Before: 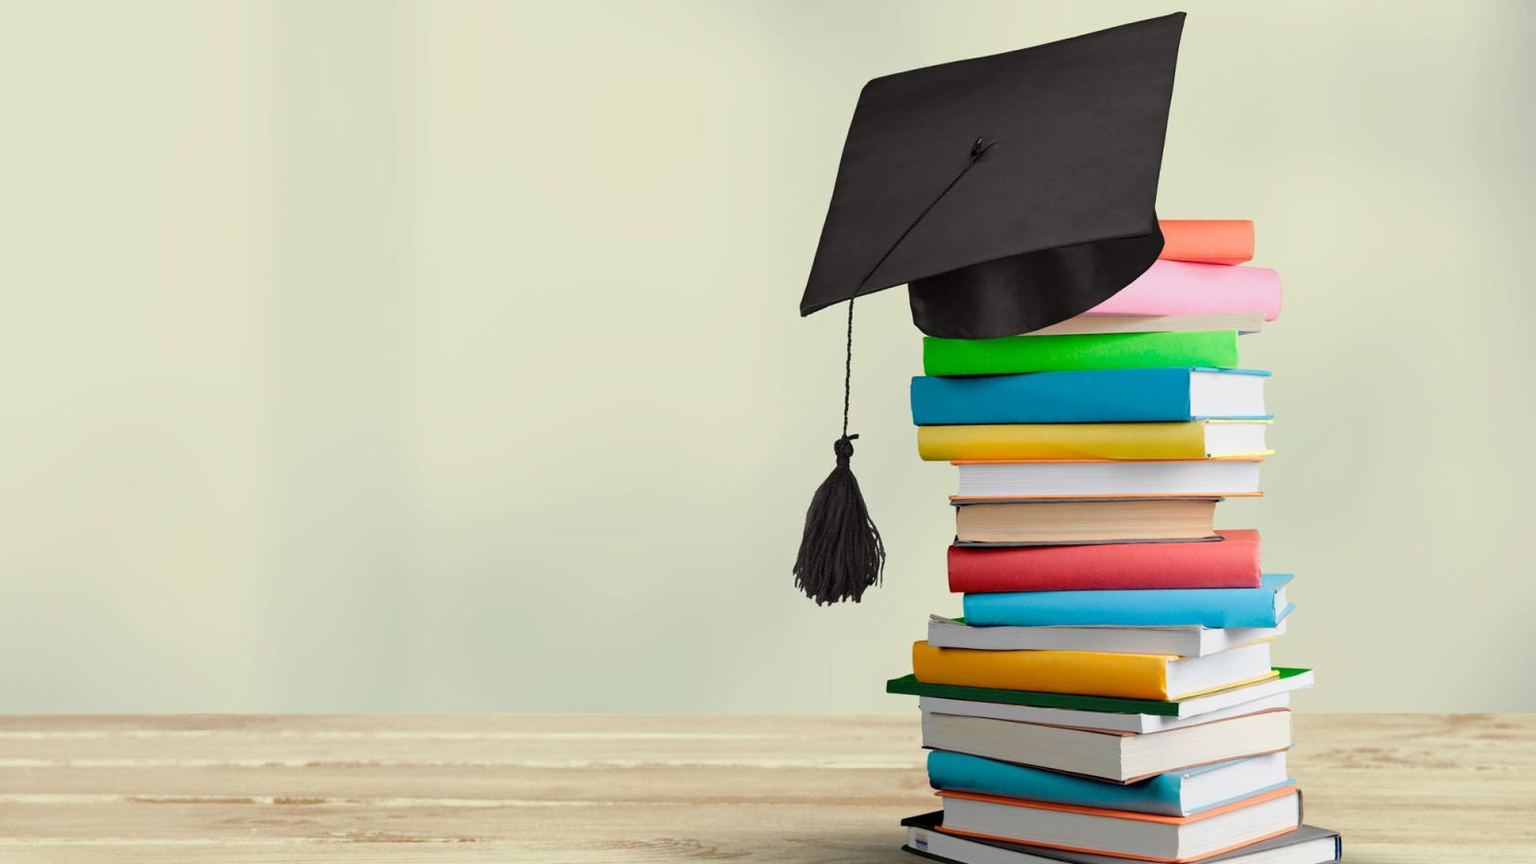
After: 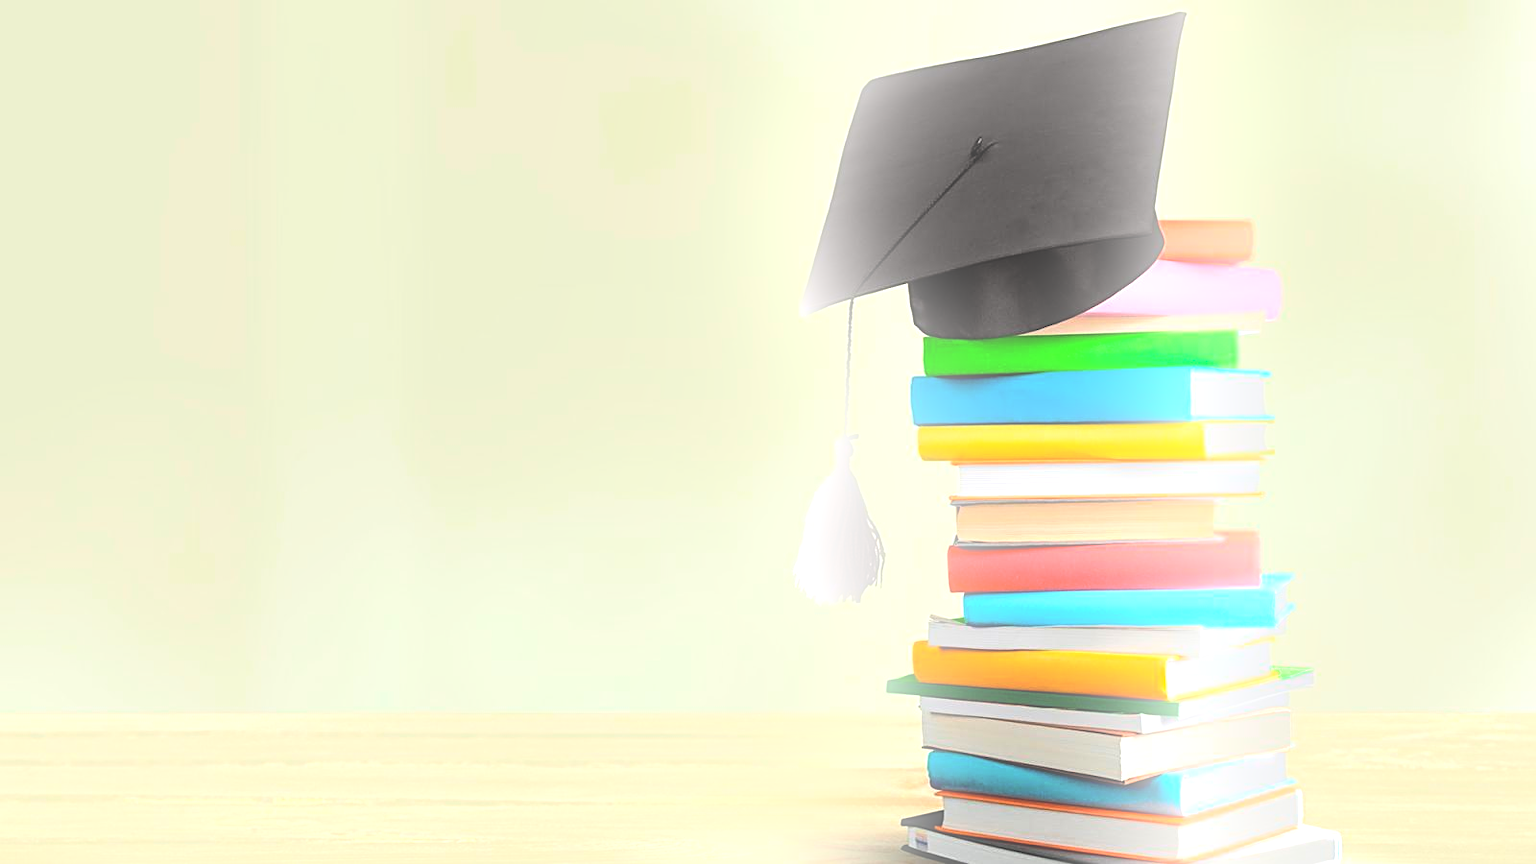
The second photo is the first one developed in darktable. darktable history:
local contrast: on, module defaults
tone equalizer: -8 EV -1.08 EV, -7 EV -1.01 EV, -6 EV -0.867 EV, -5 EV -0.578 EV, -3 EV 0.578 EV, -2 EV 0.867 EV, -1 EV 1.01 EV, +0 EV 1.08 EV, edges refinement/feathering 500, mask exposure compensation -1.57 EV, preserve details no
sharpen: on, module defaults
bloom: on, module defaults
